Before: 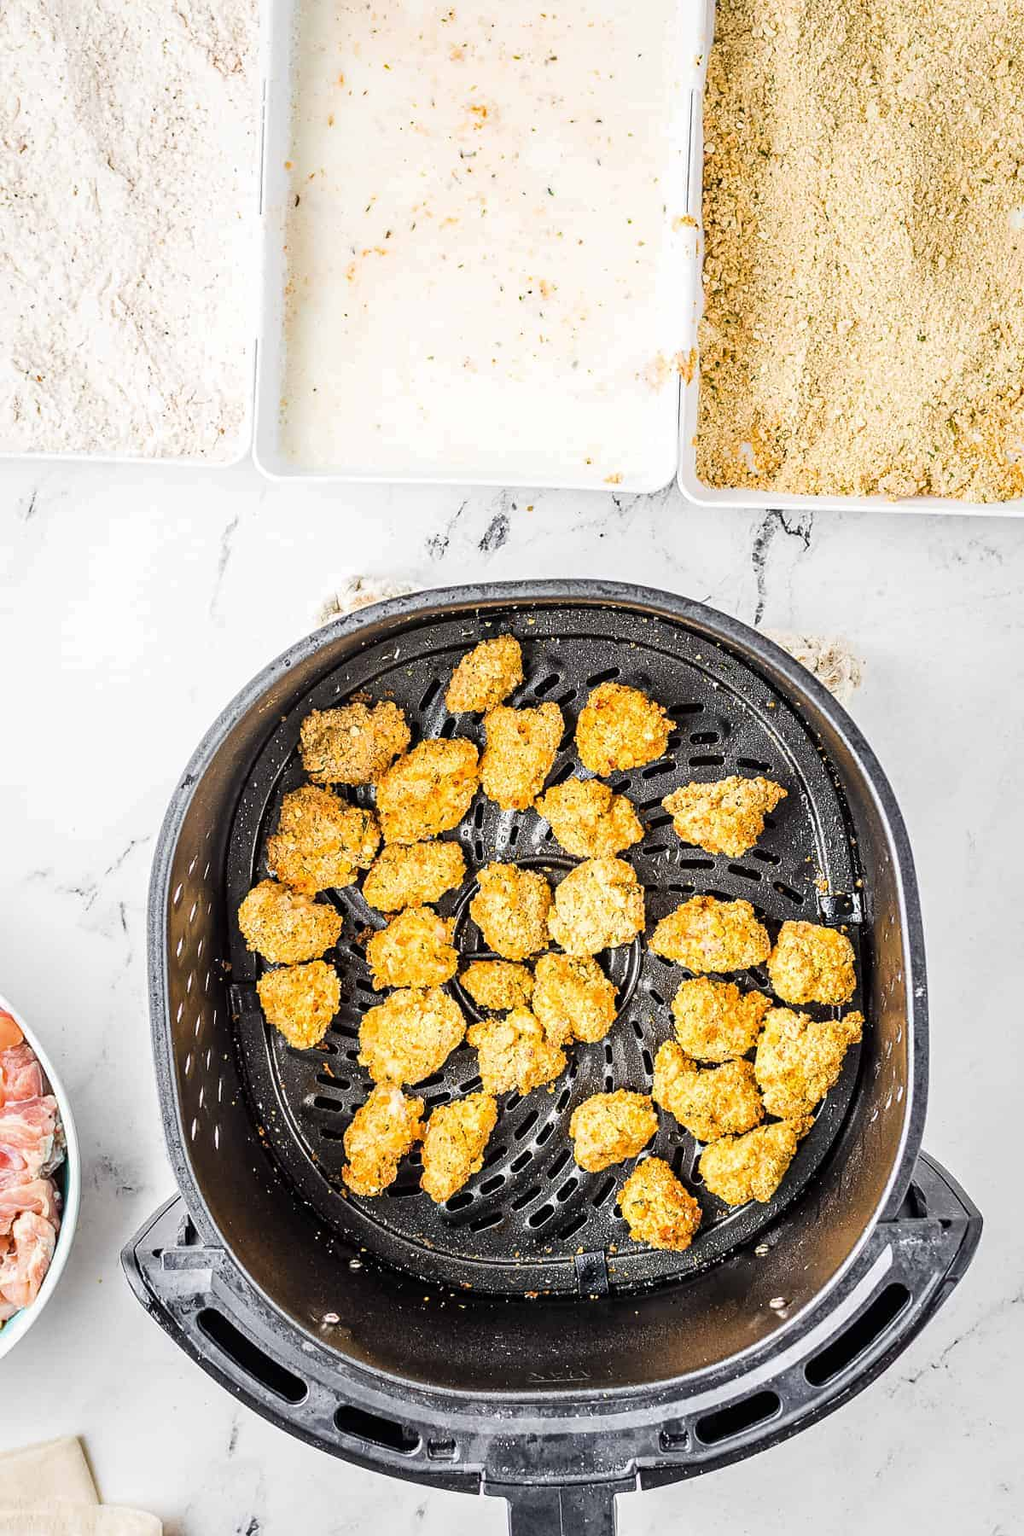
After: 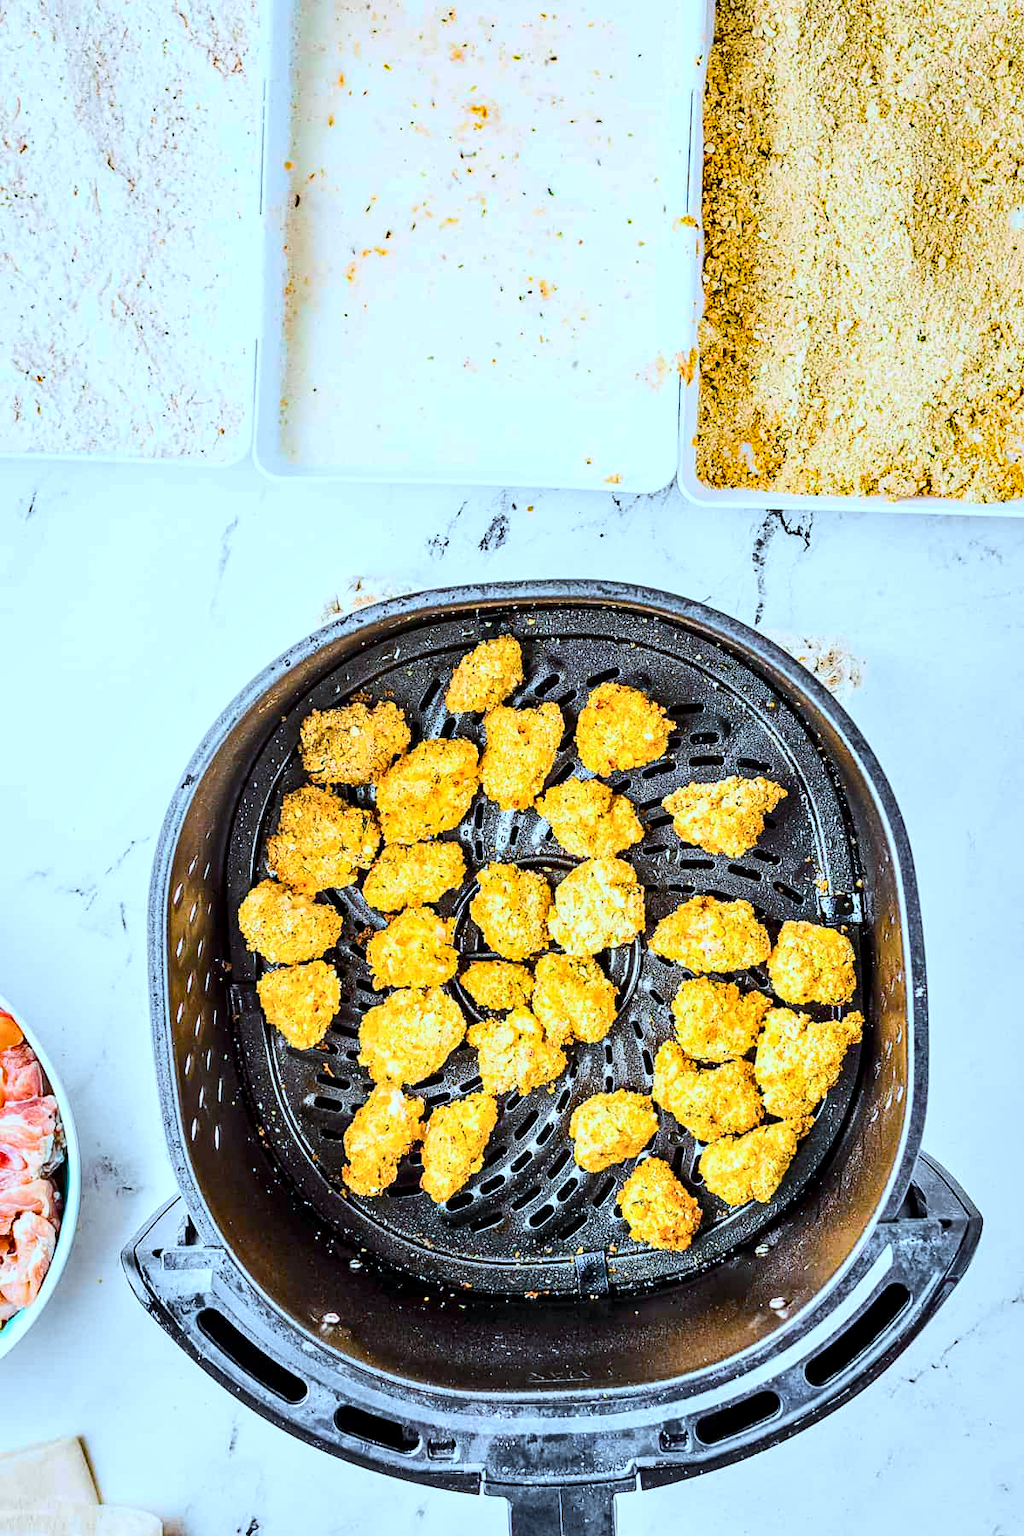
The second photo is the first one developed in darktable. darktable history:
color correction: highlights a* -9.48, highlights b* -23.22
local contrast: highlights 100%, shadows 100%, detail 119%, midtone range 0.2
color balance rgb: linear chroma grading › global chroma 5.143%, perceptual saturation grading › global saturation 30.94%, perceptual brilliance grading › mid-tones 10.436%, perceptual brilliance grading › shadows 14.571%, global vibrance 19.436%
shadows and highlights: soften with gaussian
contrast brightness saturation: contrast 0.245, brightness 0.09
exposure: black level correction 0.001, exposure -0.123 EV, compensate highlight preservation false
